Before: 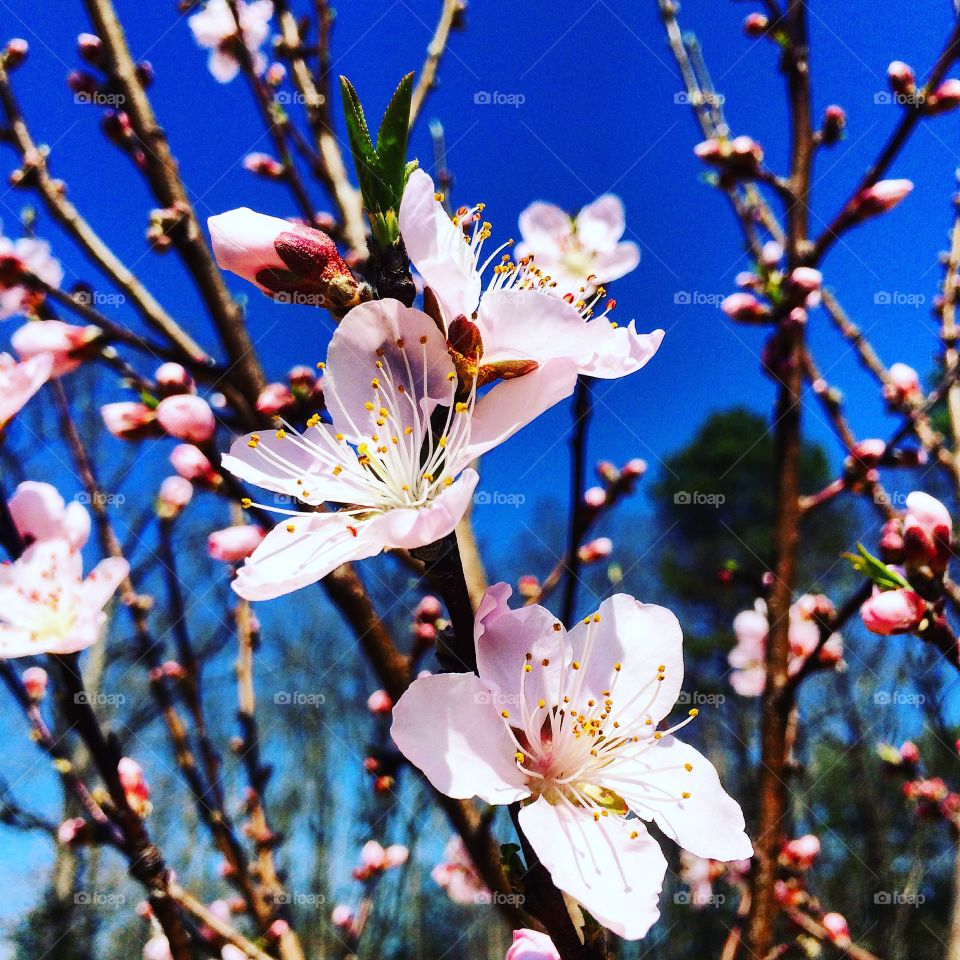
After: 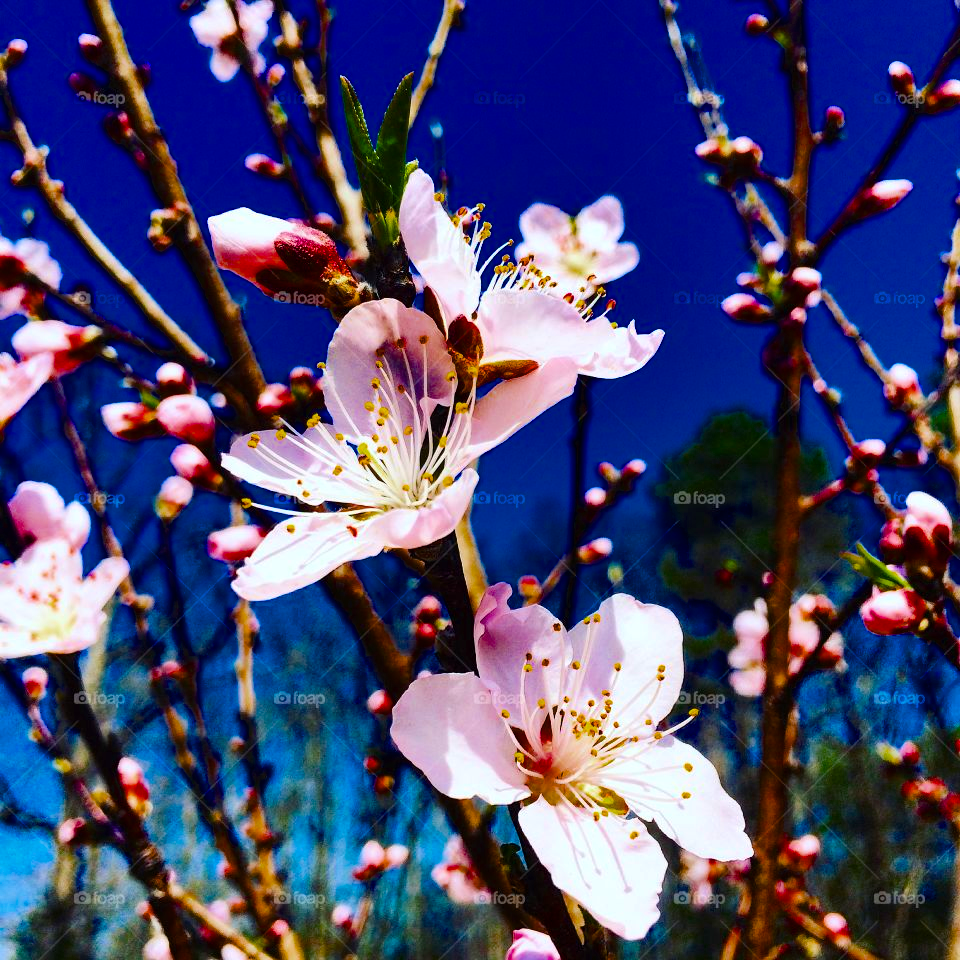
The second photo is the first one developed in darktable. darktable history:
color balance rgb: linear chroma grading › global chroma 8.742%, perceptual saturation grading › global saturation 30.894%, global vibrance 15.826%, saturation formula JzAzBz (2021)
